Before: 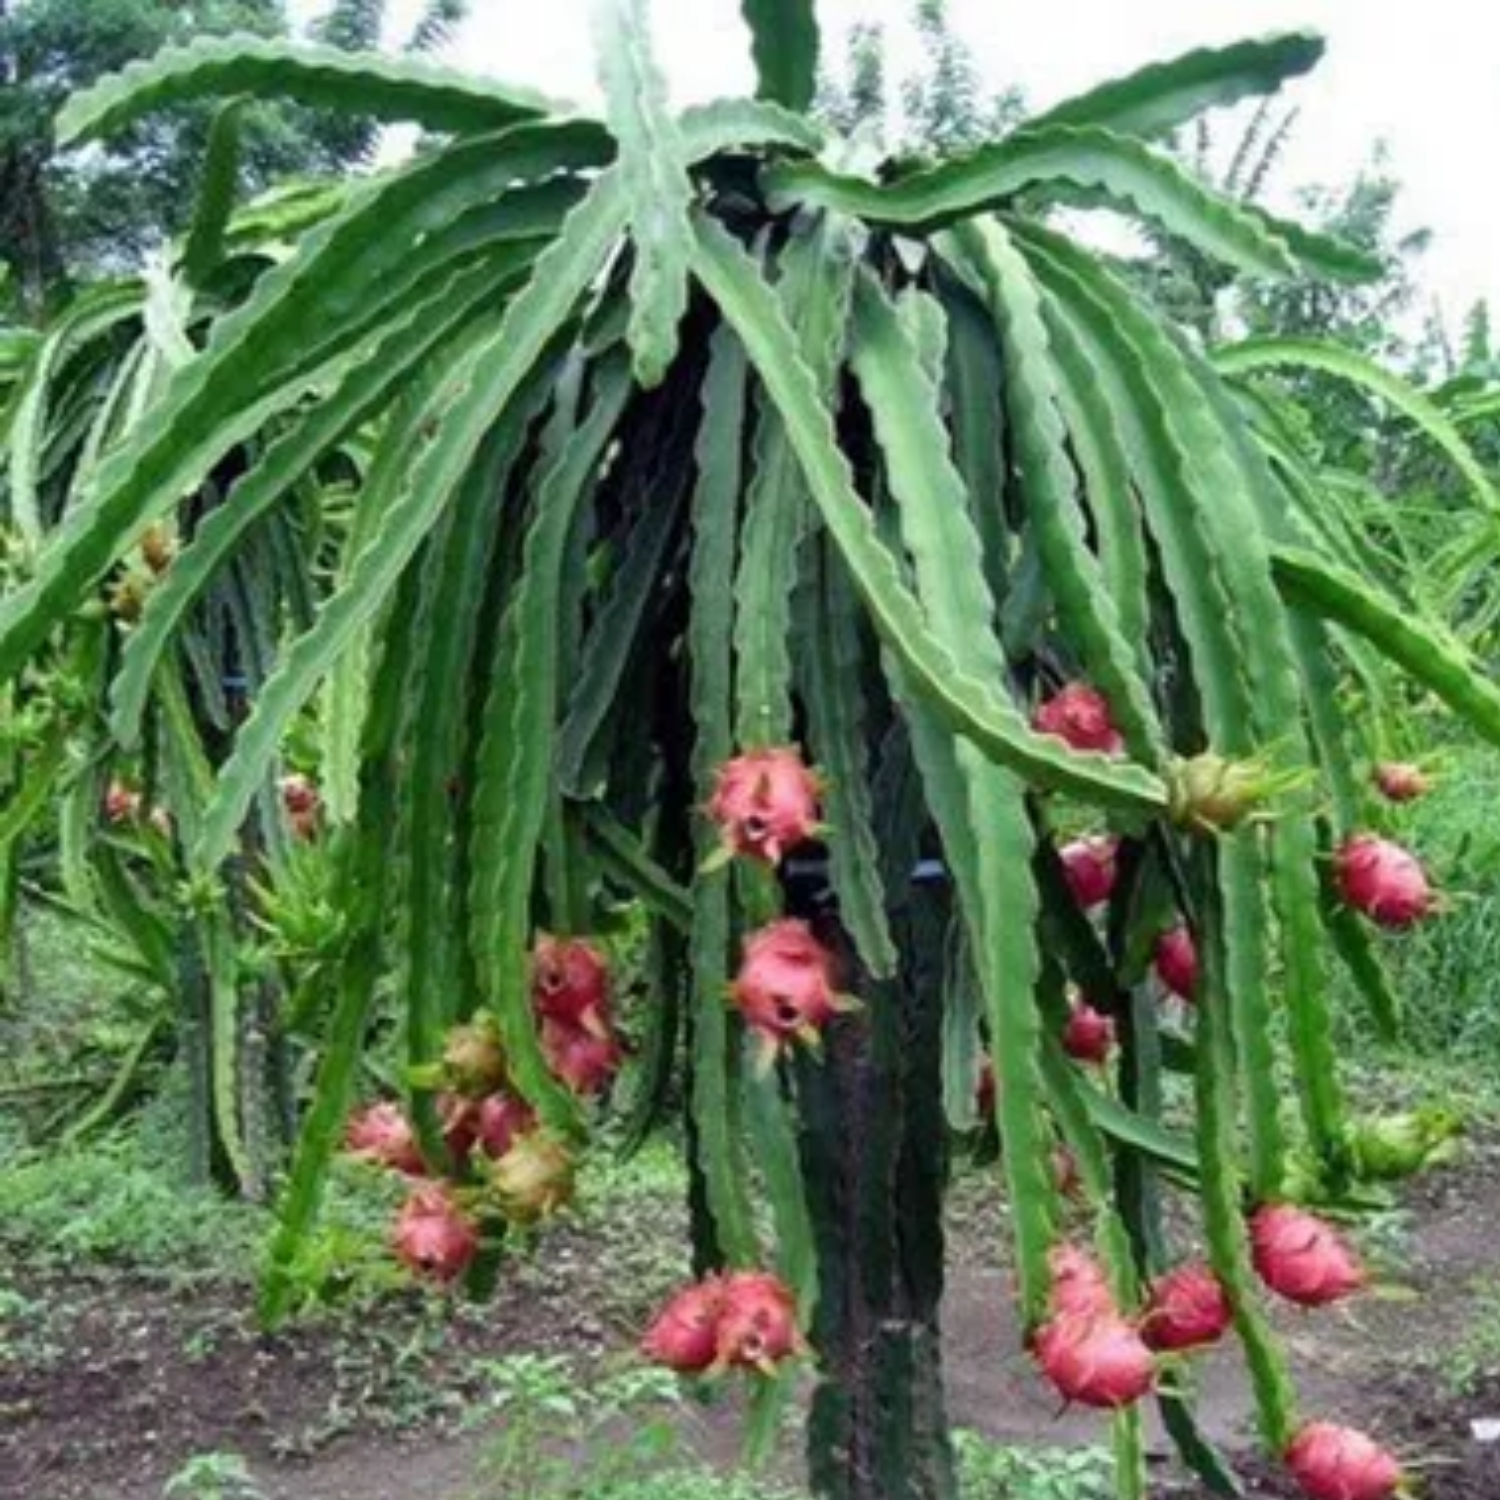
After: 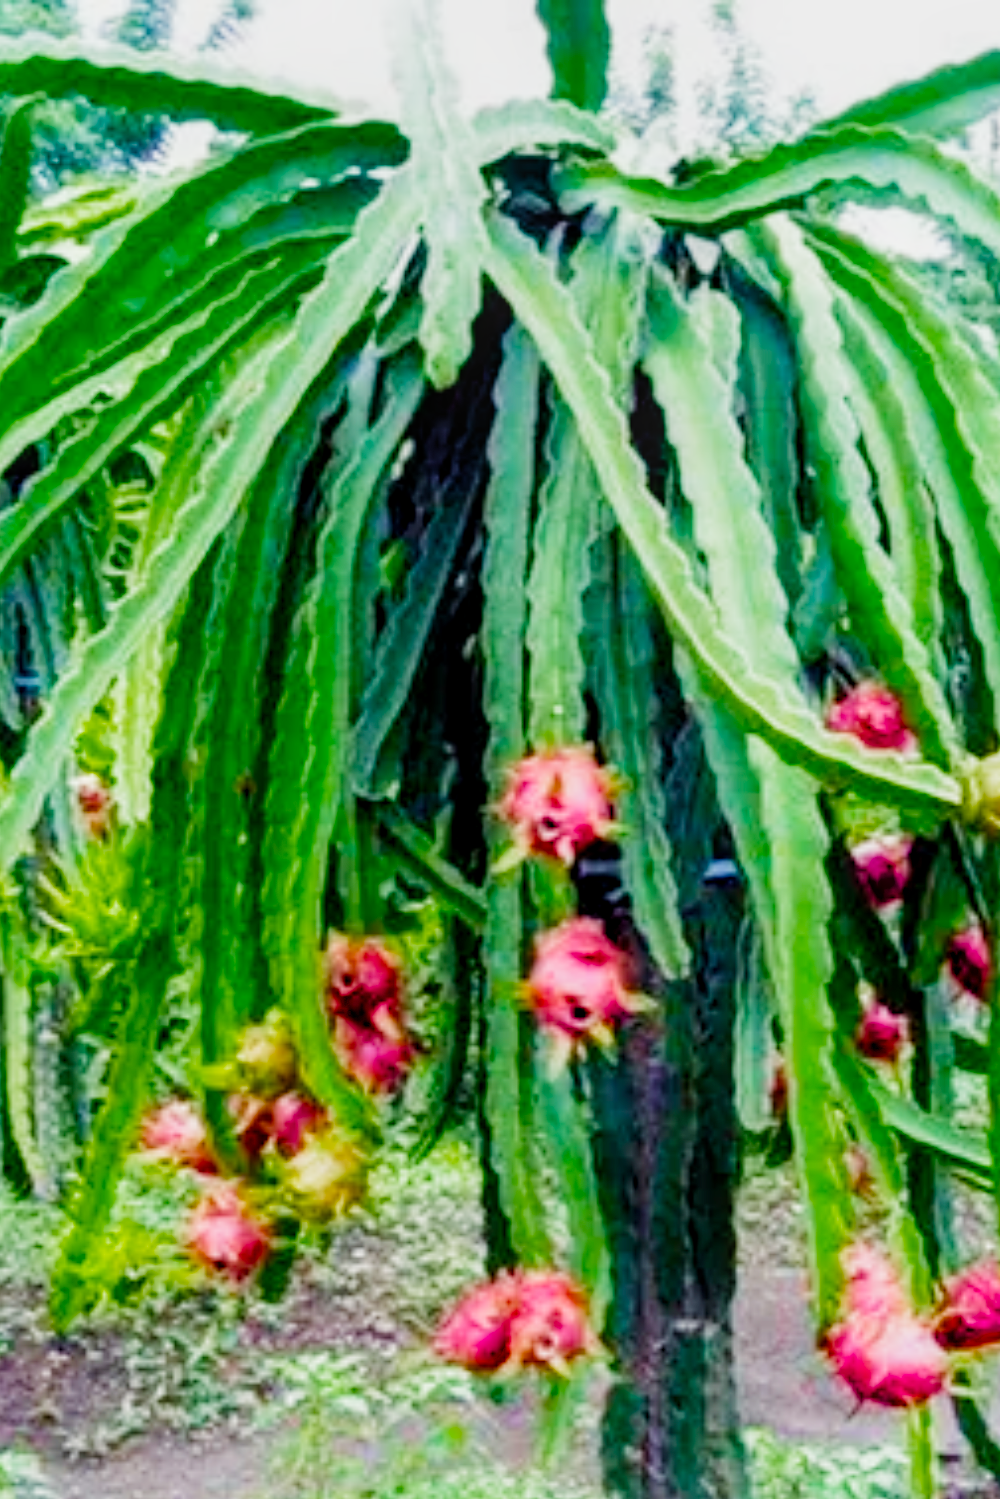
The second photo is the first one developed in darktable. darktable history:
velvia: strength 21.66%
crop and rotate: left 13.853%, right 19.472%
color balance rgb: shadows lift › chroma 1%, shadows lift › hue 243.53°, shadows fall-off 299.686%, white fulcrum 1.99 EV, highlights fall-off 298.838%, perceptual saturation grading › global saturation 40.134%, perceptual saturation grading › highlights -25.528%, perceptual saturation grading › mid-tones 34.515%, perceptual saturation grading › shadows 35.605%, mask middle-gray fulcrum 99.404%, contrast gray fulcrum 38.366%
filmic rgb: black relative exposure -7.21 EV, white relative exposure 5.35 EV, hardness 3.03, preserve chrominance no, color science v5 (2021)
local contrast: on, module defaults
exposure: black level correction 0, exposure 1.098 EV, compensate highlight preservation false
contrast equalizer: octaves 7, y [[0.5, 0.5, 0.472, 0.5, 0.5, 0.5], [0.5 ×6], [0.5 ×6], [0 ×6], [0 ×6]]
